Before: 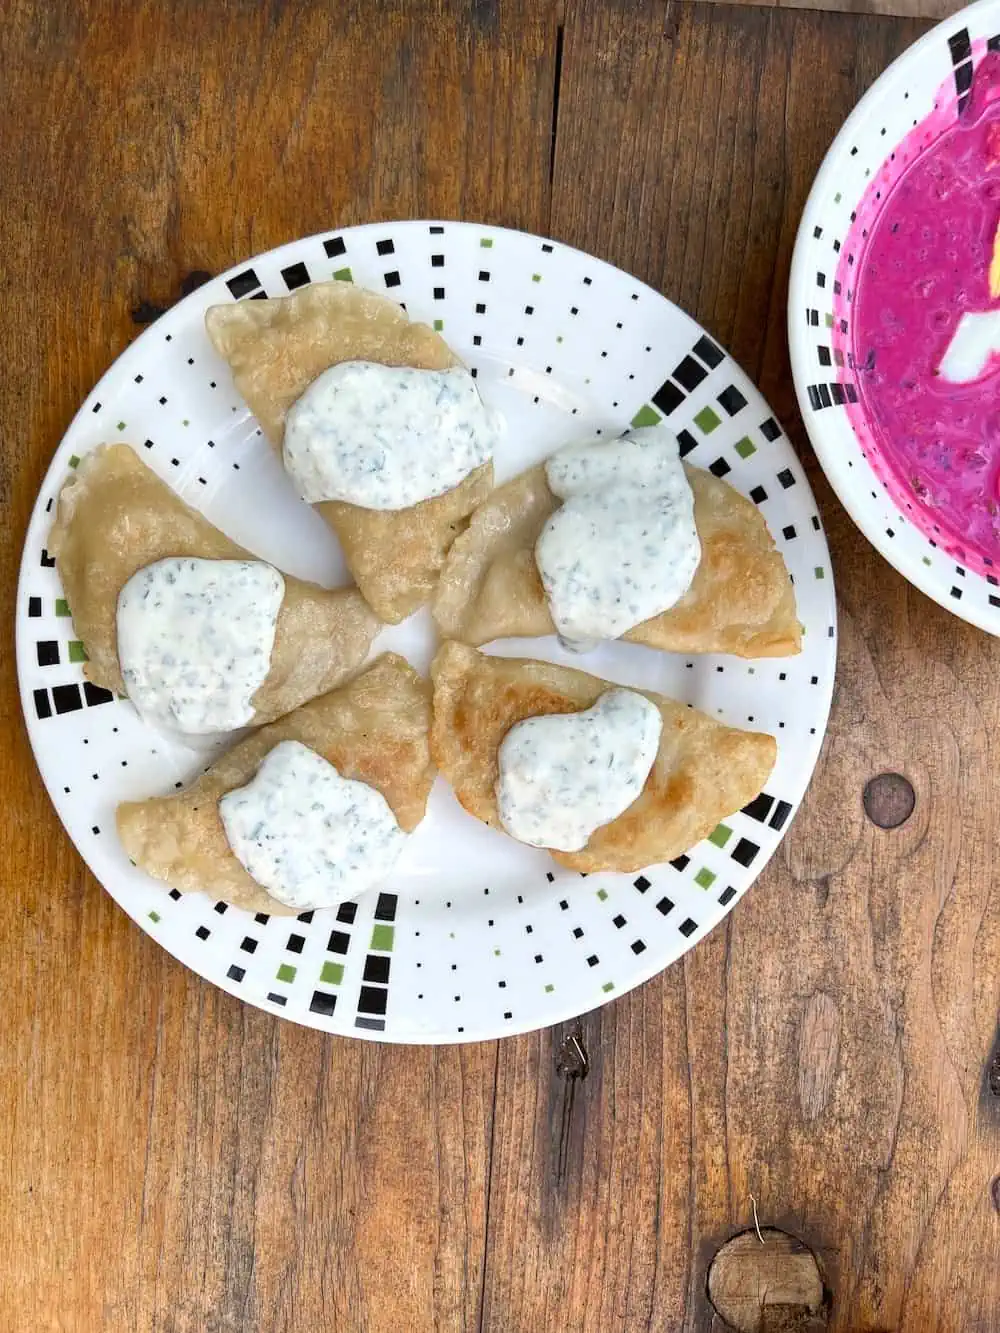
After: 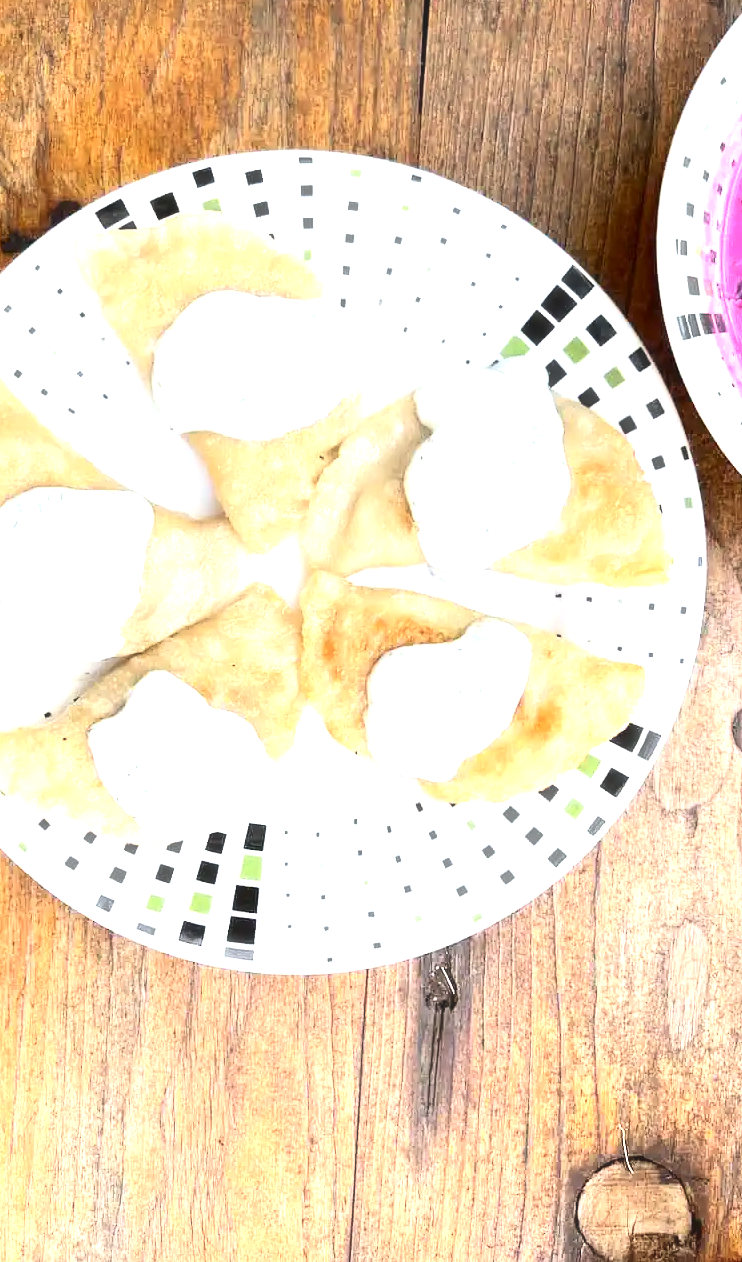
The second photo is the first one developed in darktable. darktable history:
contrast brightness saturation: contrast 0.22
haze removal: strength -0.1, adaptive false
crop and rotate: left 13.15%, top 5.251%, right 12.609%
exposure: black level correction 0, exposure 1.5 EV, compensate exposure bias true, compensate highlight preservation false
